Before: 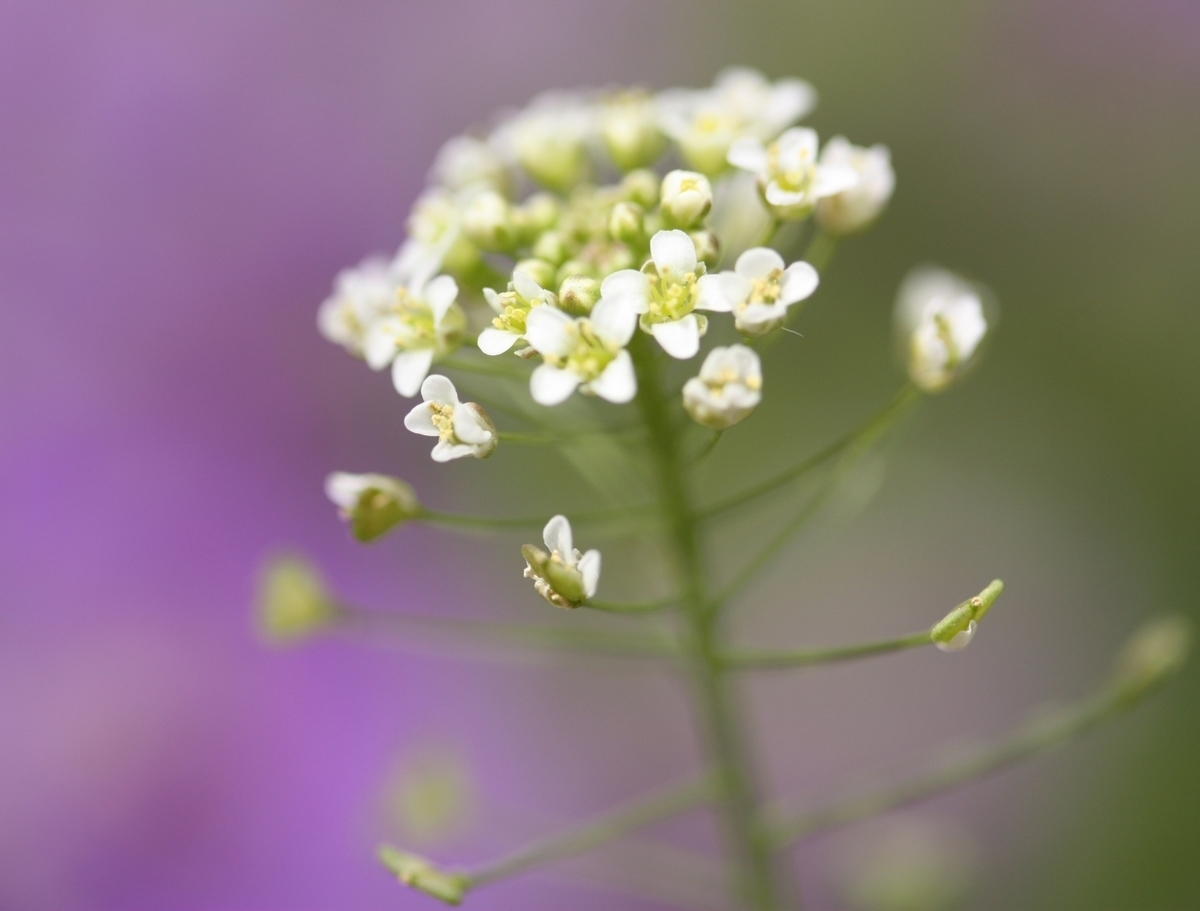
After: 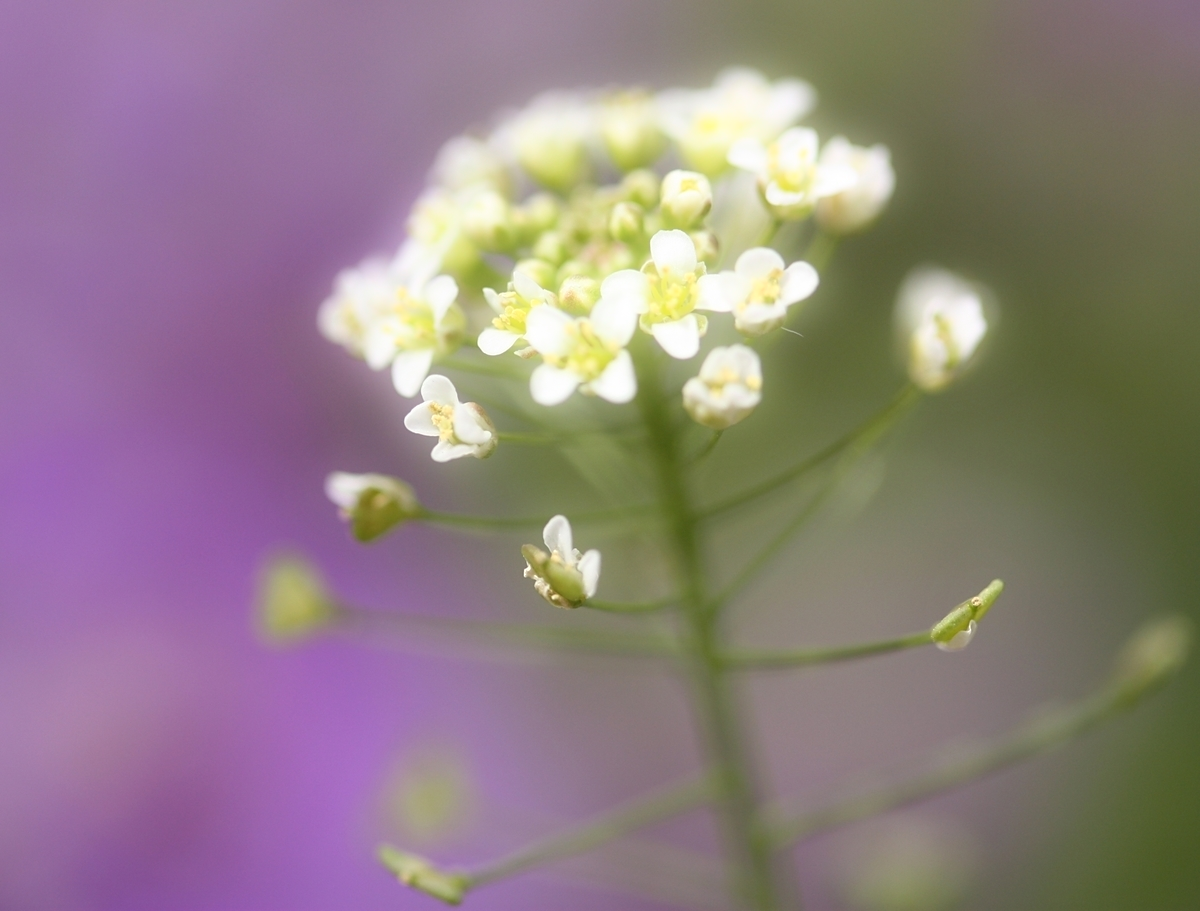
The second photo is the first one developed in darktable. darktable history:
sharpen: radius 1.458, amount 0.398, threshold 1.271
bloom: size 5%, threshold 95%, strength 15%
